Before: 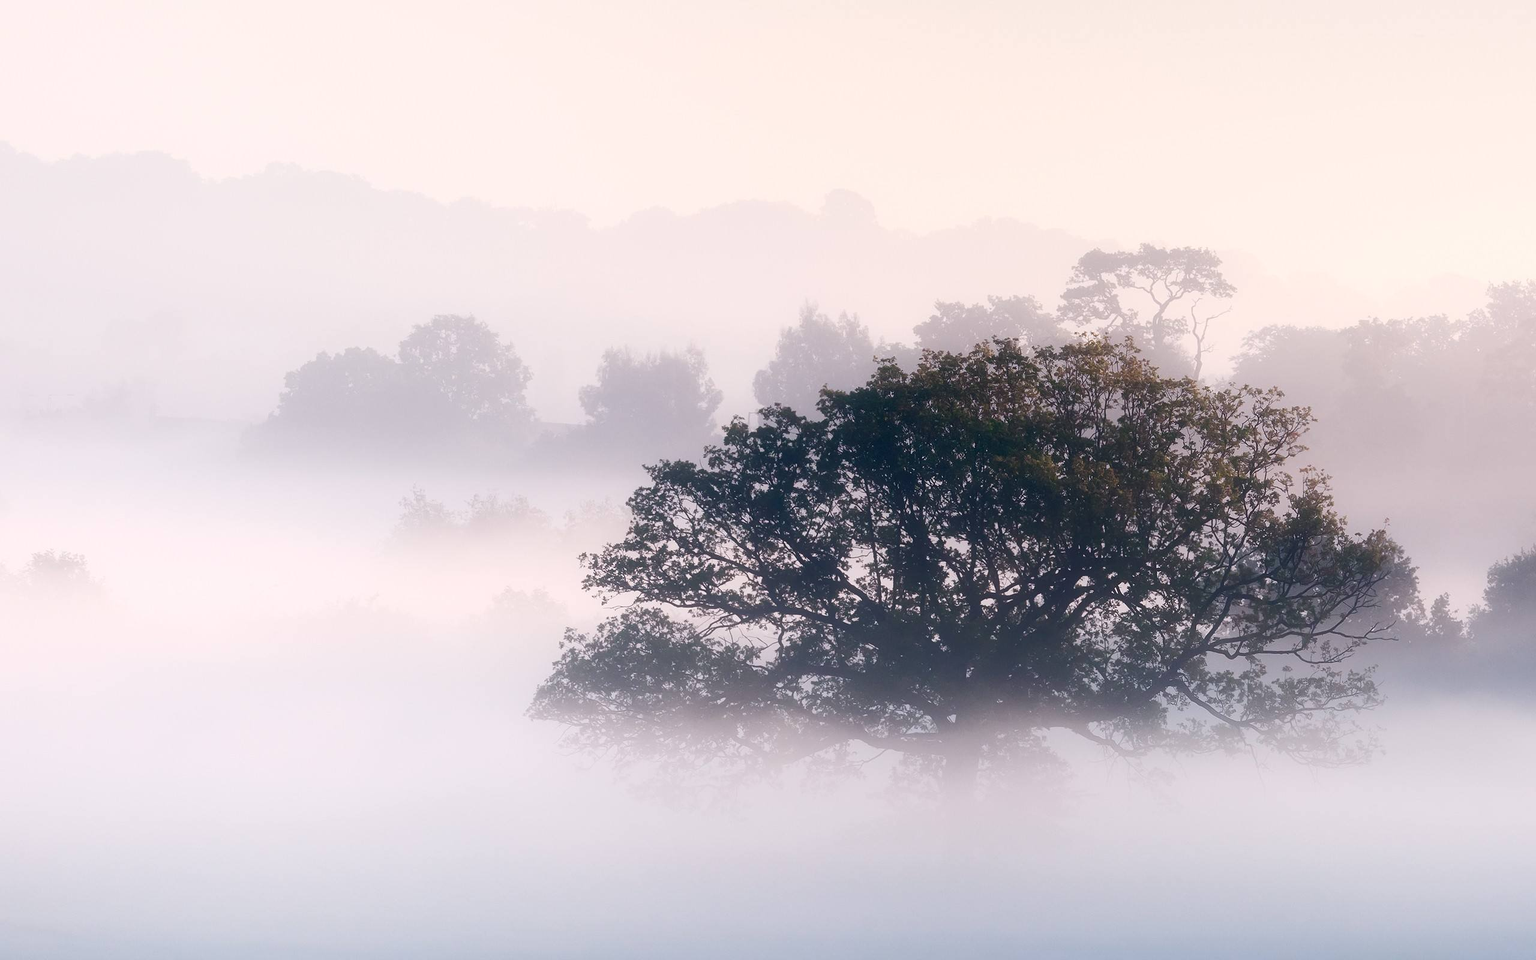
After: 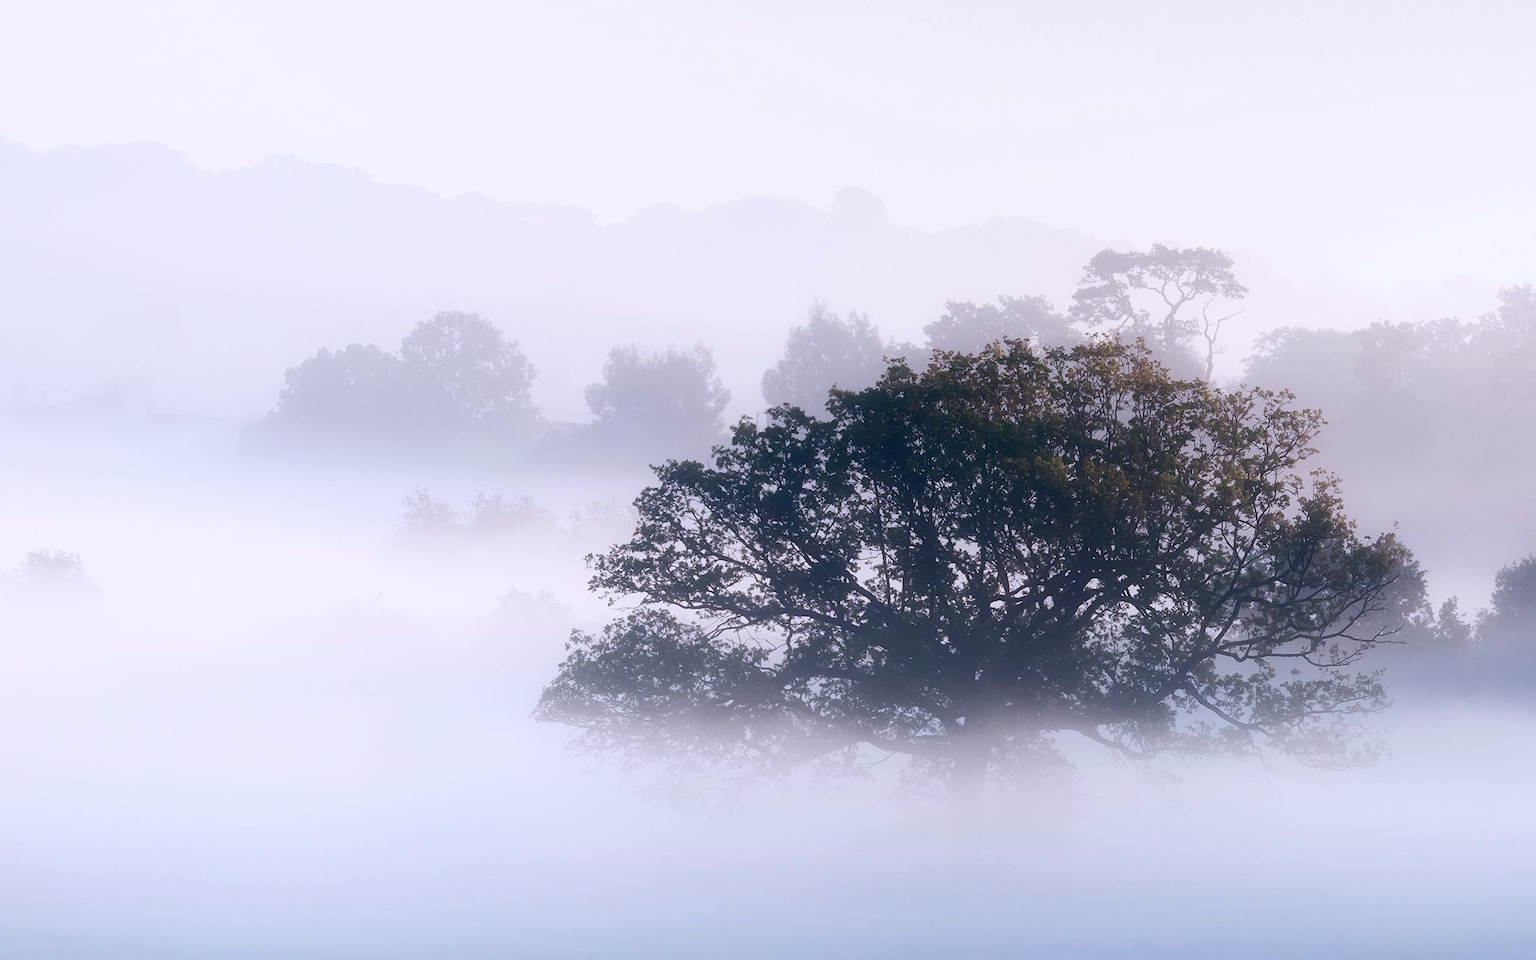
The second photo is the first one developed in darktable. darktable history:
white balance: red 0.954, blue 1.079
rotate and perspective: rotation 0.174°, lens shift (vertical) 0.013, lens shift (horizontal) 0.019, shear 0.001, automatic cropping original format, crop left 0.007, crop right 0.991, crop top 0.016, crop bottom 0.997
